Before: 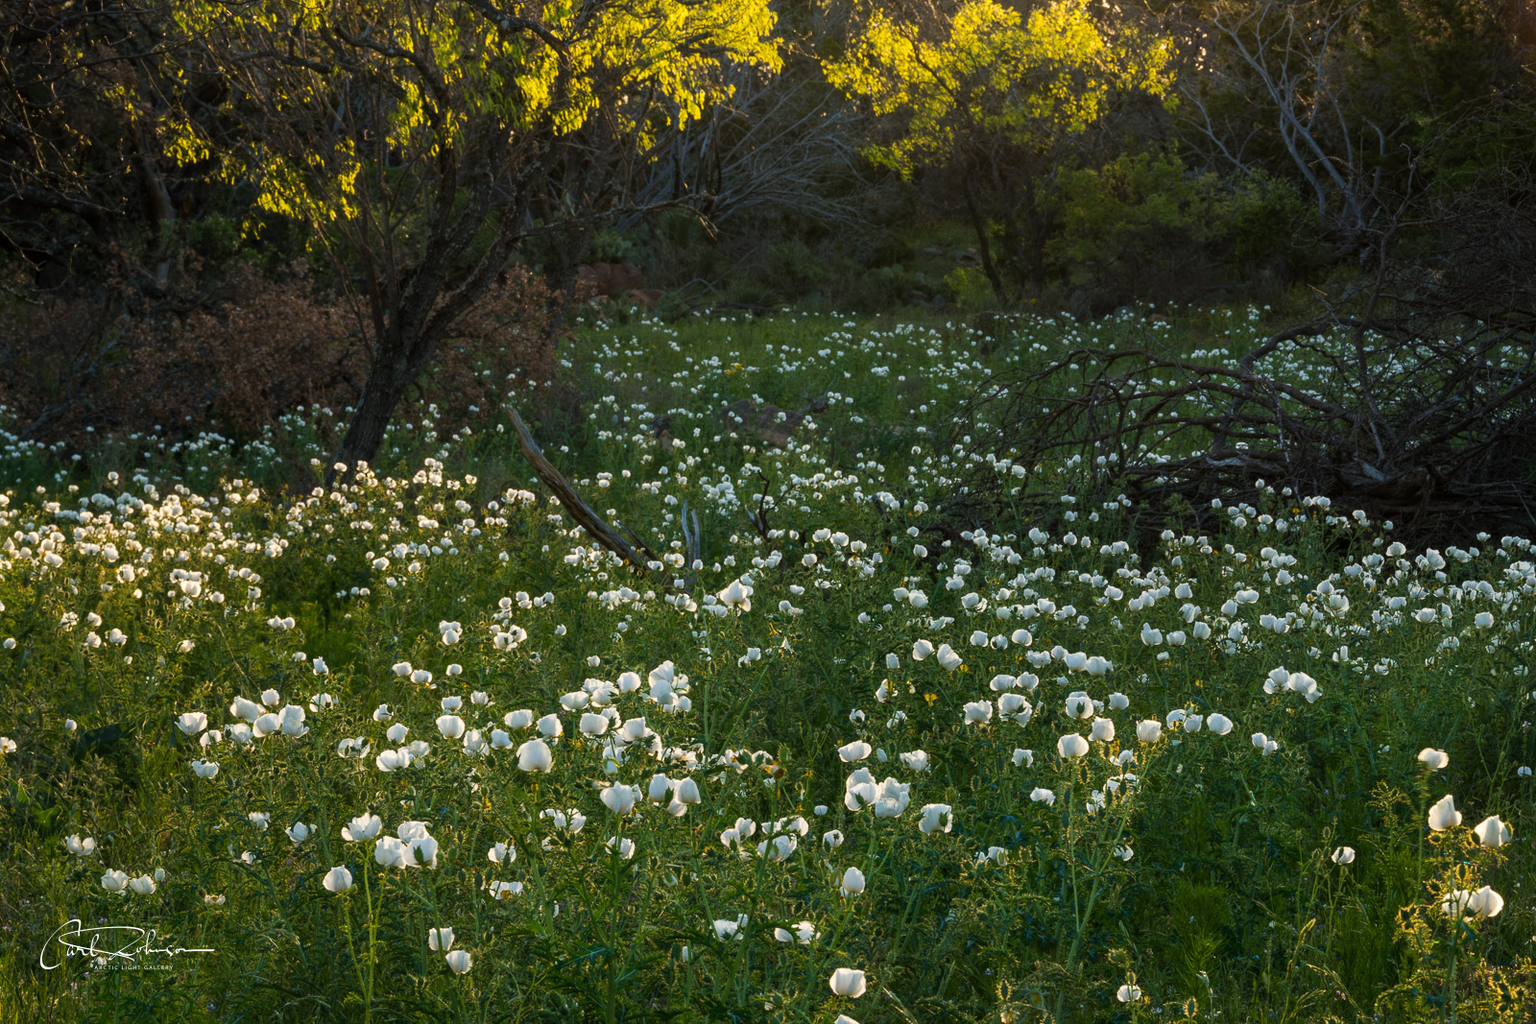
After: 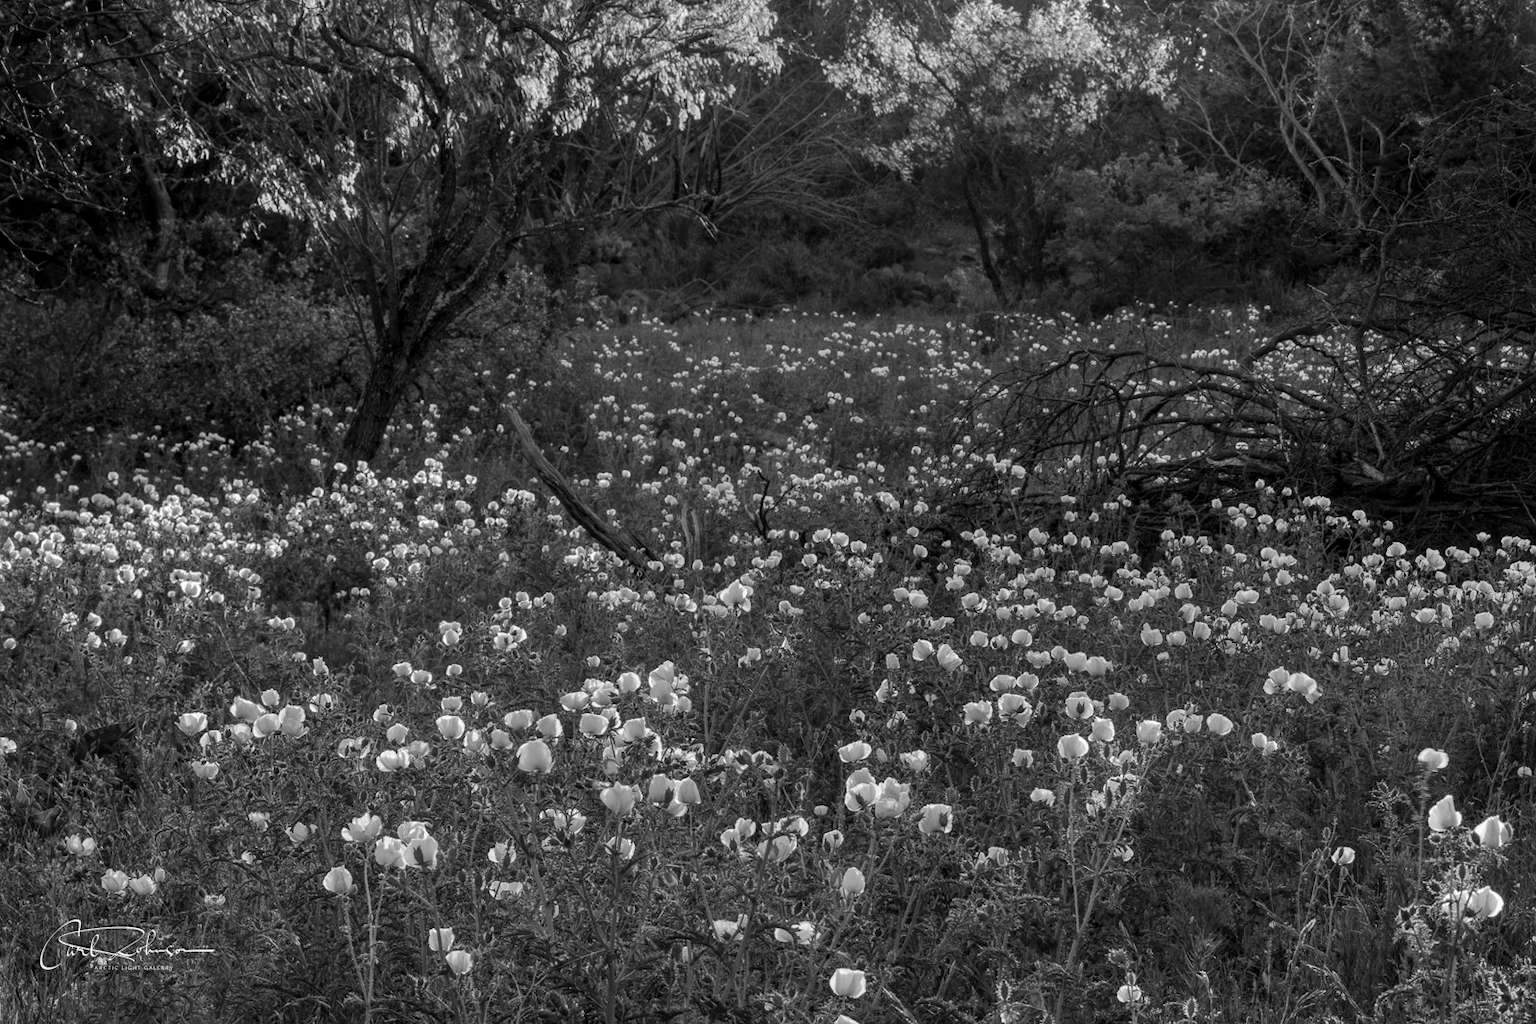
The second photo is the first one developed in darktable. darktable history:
base curve: curves: ch0 [(0, 0) (0.826, 0.587) (1, 1)], preserve colors none
local contrast: on, module defaults
shadows and highlights: highlights color adjustment 89.6%, soften with gaussian
color zones: curves: ch1 [(0, -0.014) (0.143, -0.013) (0.286, -0.013) (0.429, -0.016) (0.571, -0.019) (0.714, -0.015) (0.857, 0.002) (1, -0.014)]
